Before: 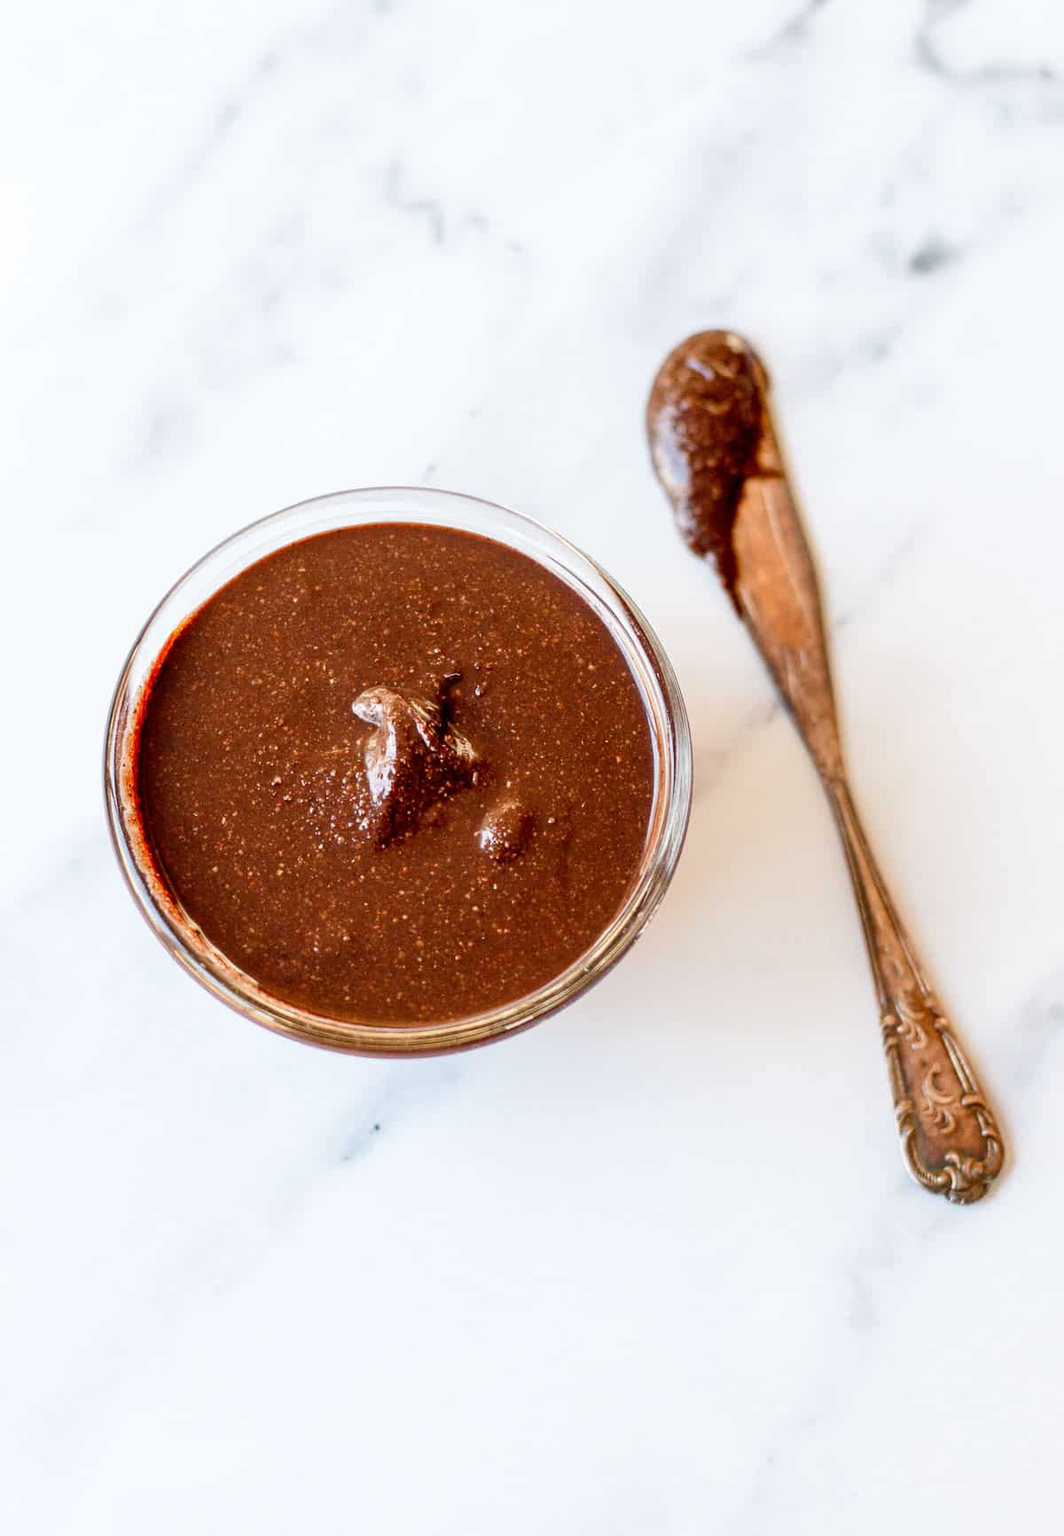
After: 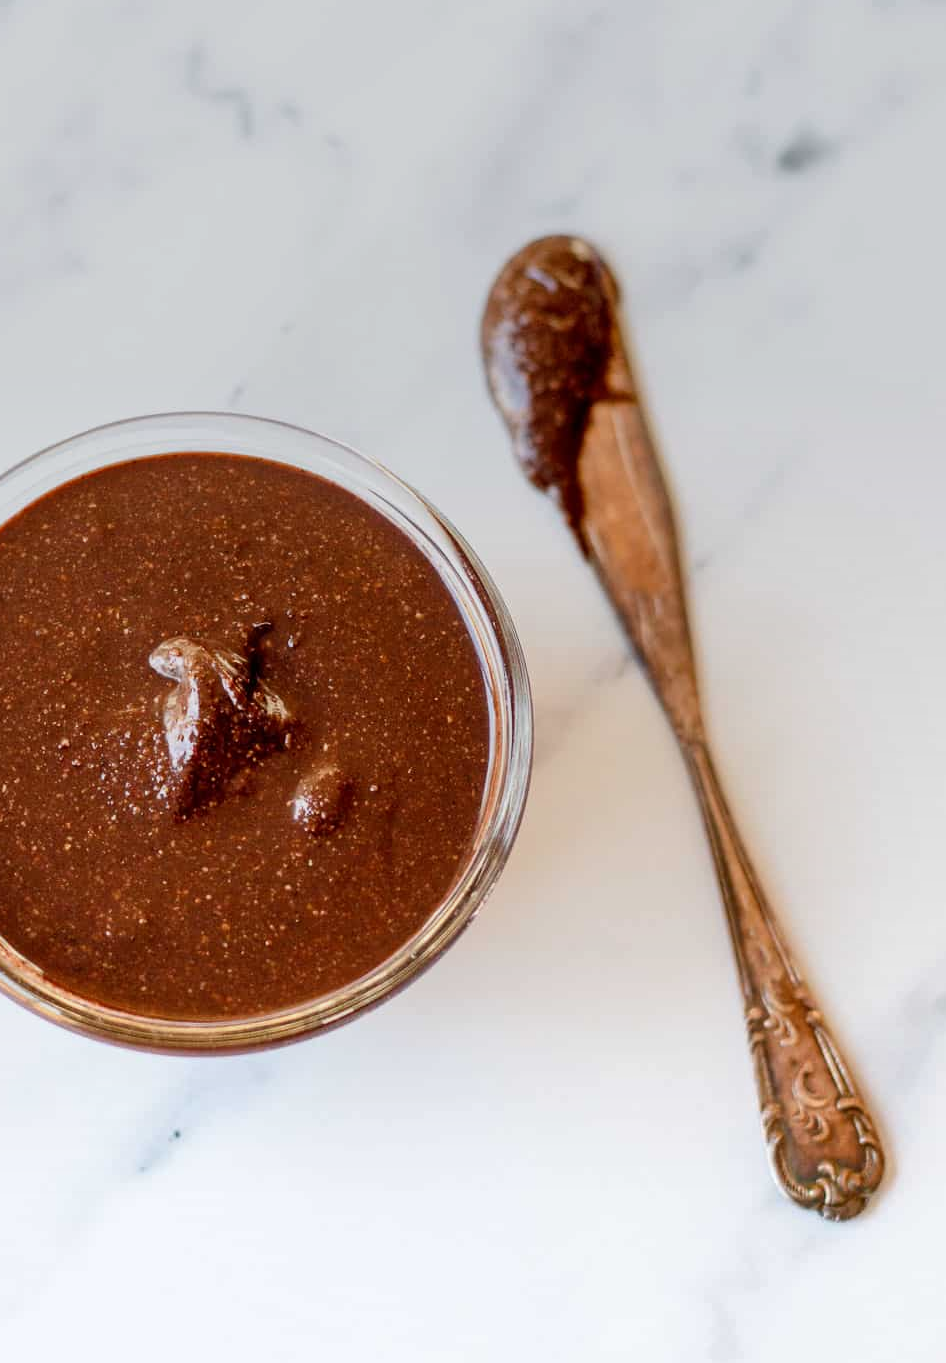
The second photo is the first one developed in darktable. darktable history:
graduated density: rotation -0.352°, offset 57.64
crop and rotate: left 20.74%, top 7.912%, right 0.375%, bottom 13.378%
